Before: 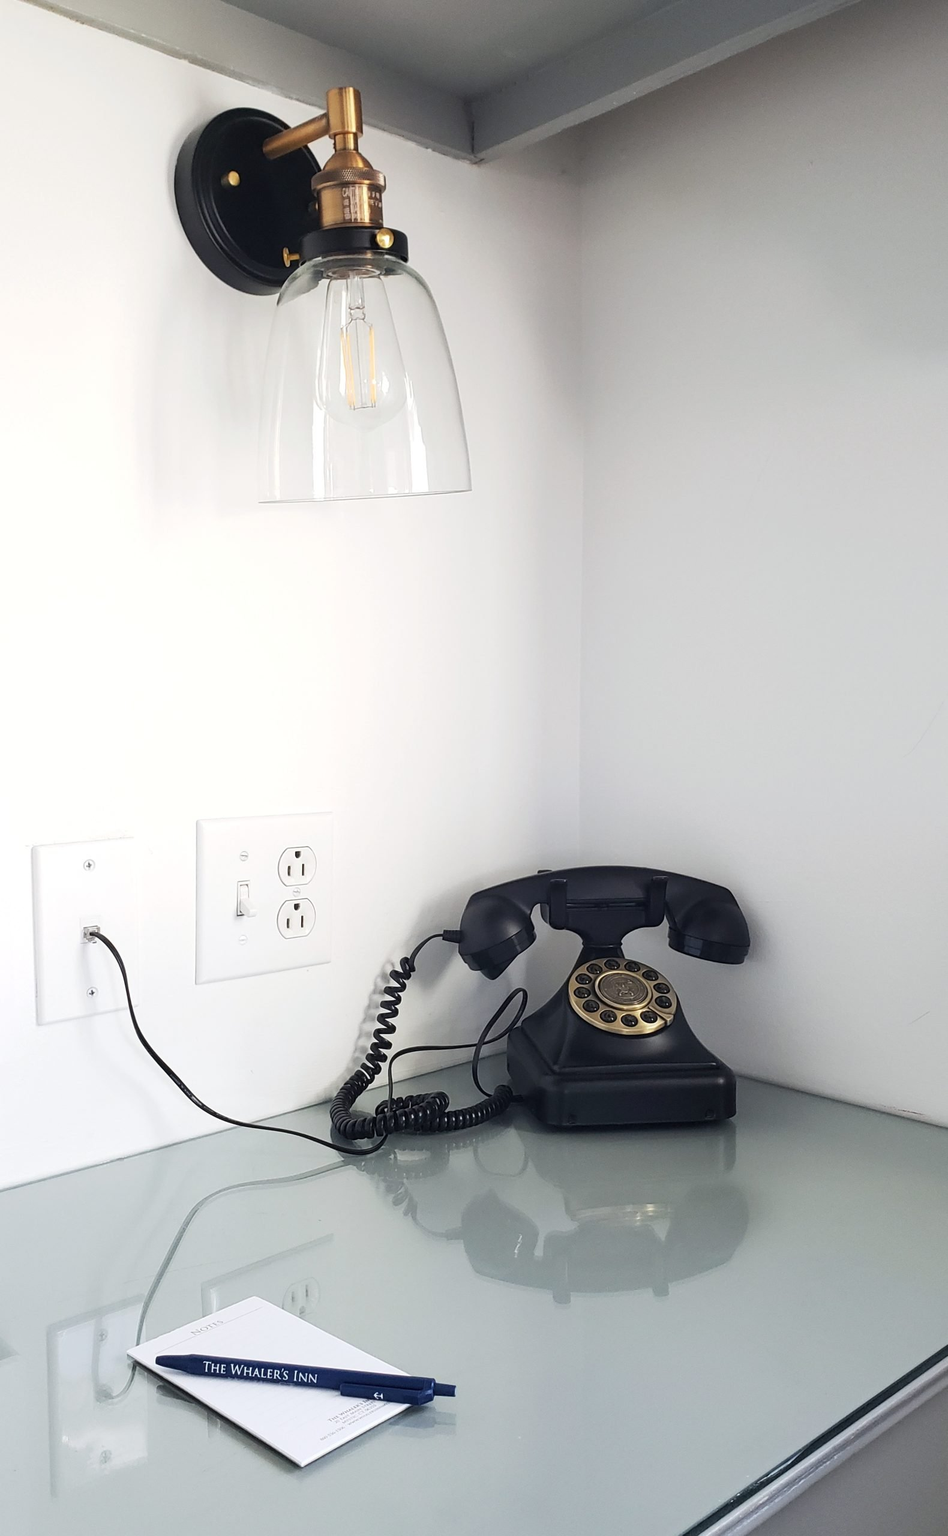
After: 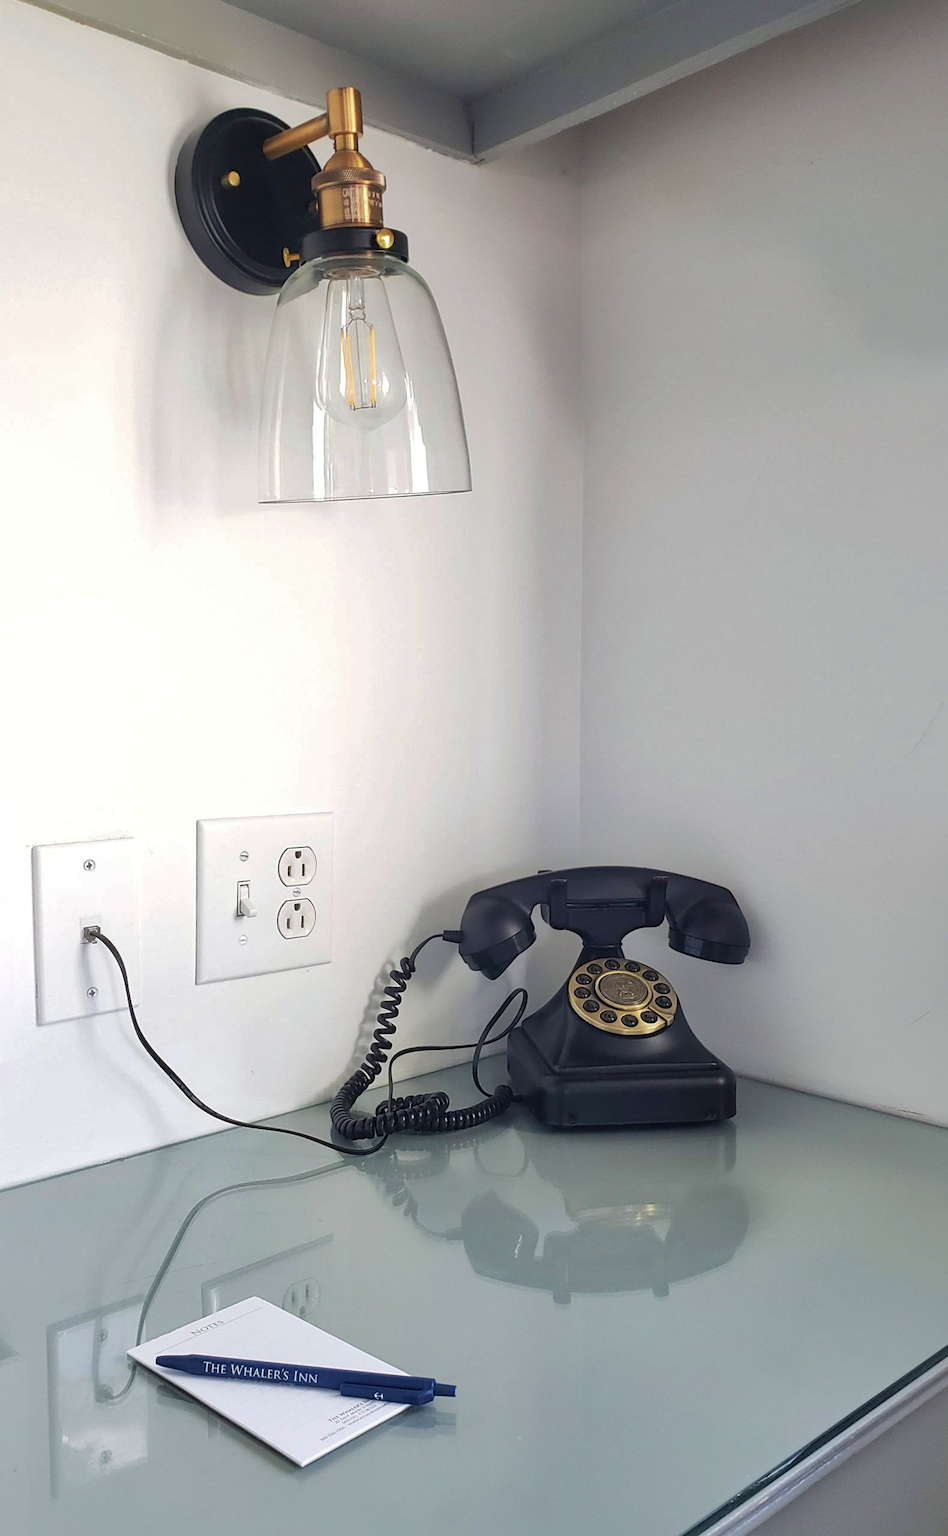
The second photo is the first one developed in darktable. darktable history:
shadows and highlights: shadows 40, highlights -60
velvia: on, module defaults
